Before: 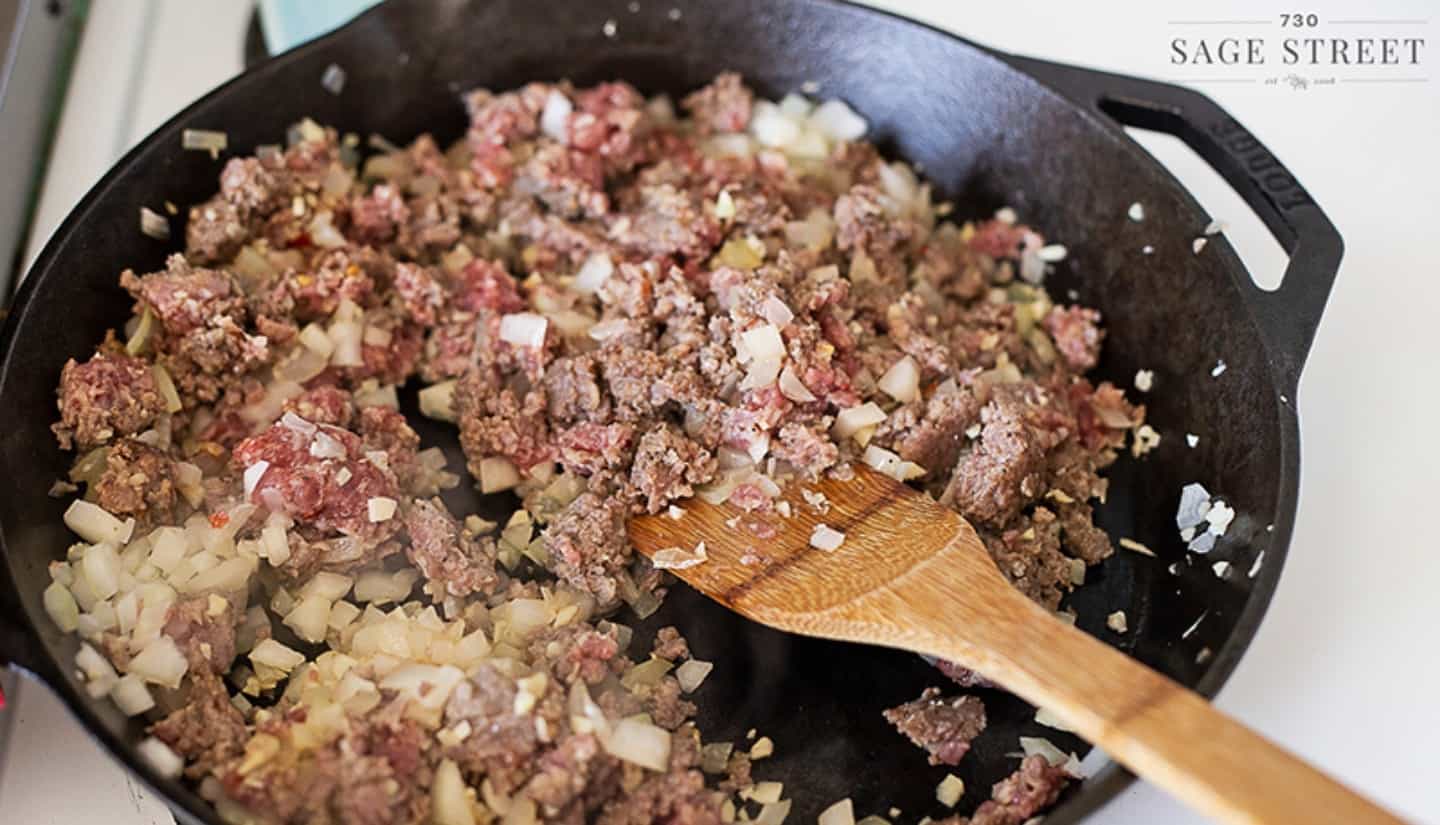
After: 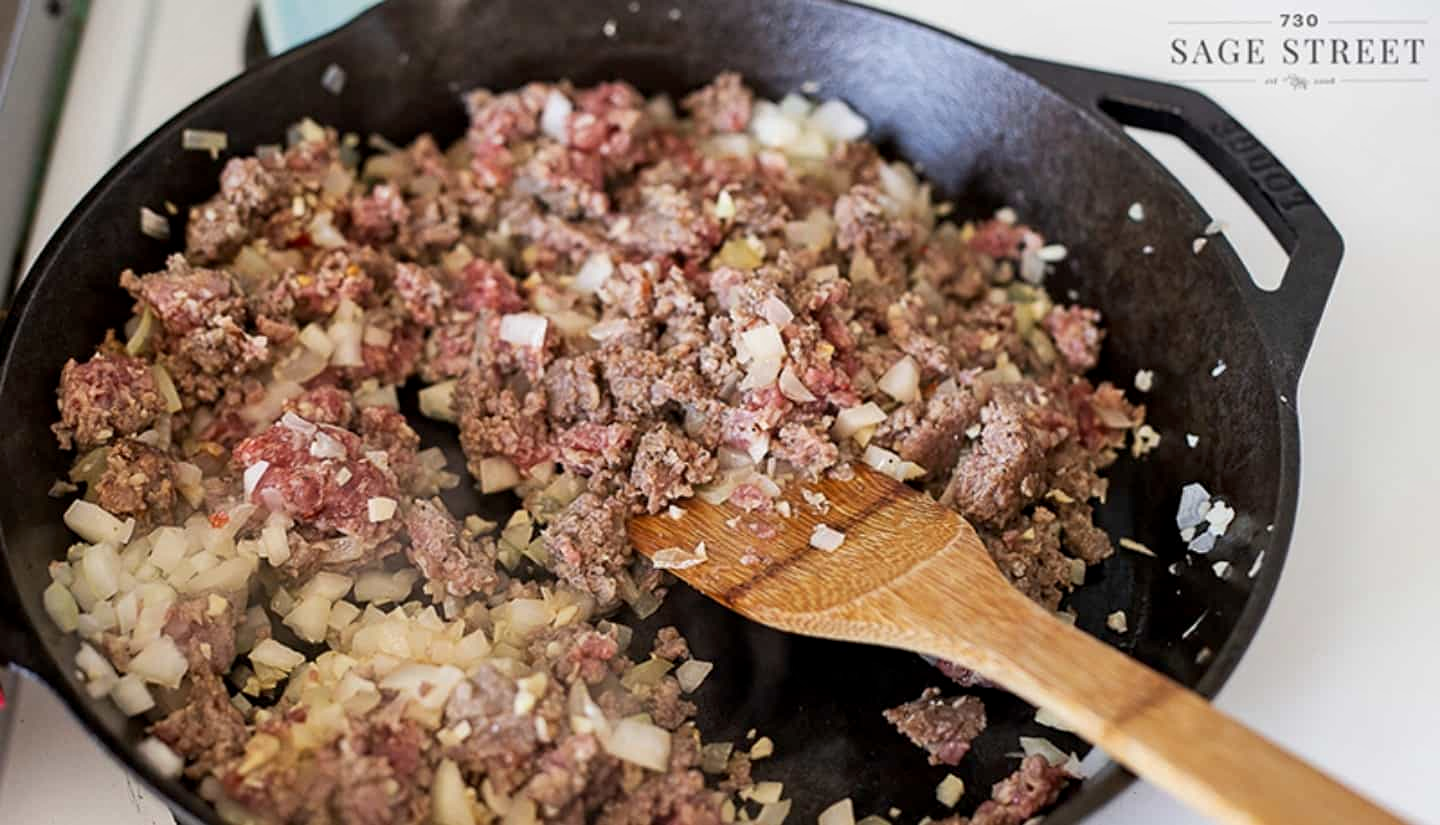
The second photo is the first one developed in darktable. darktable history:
local contrast: highlights 63%, shadows 110%, detail 106%, midtone range 0.527
